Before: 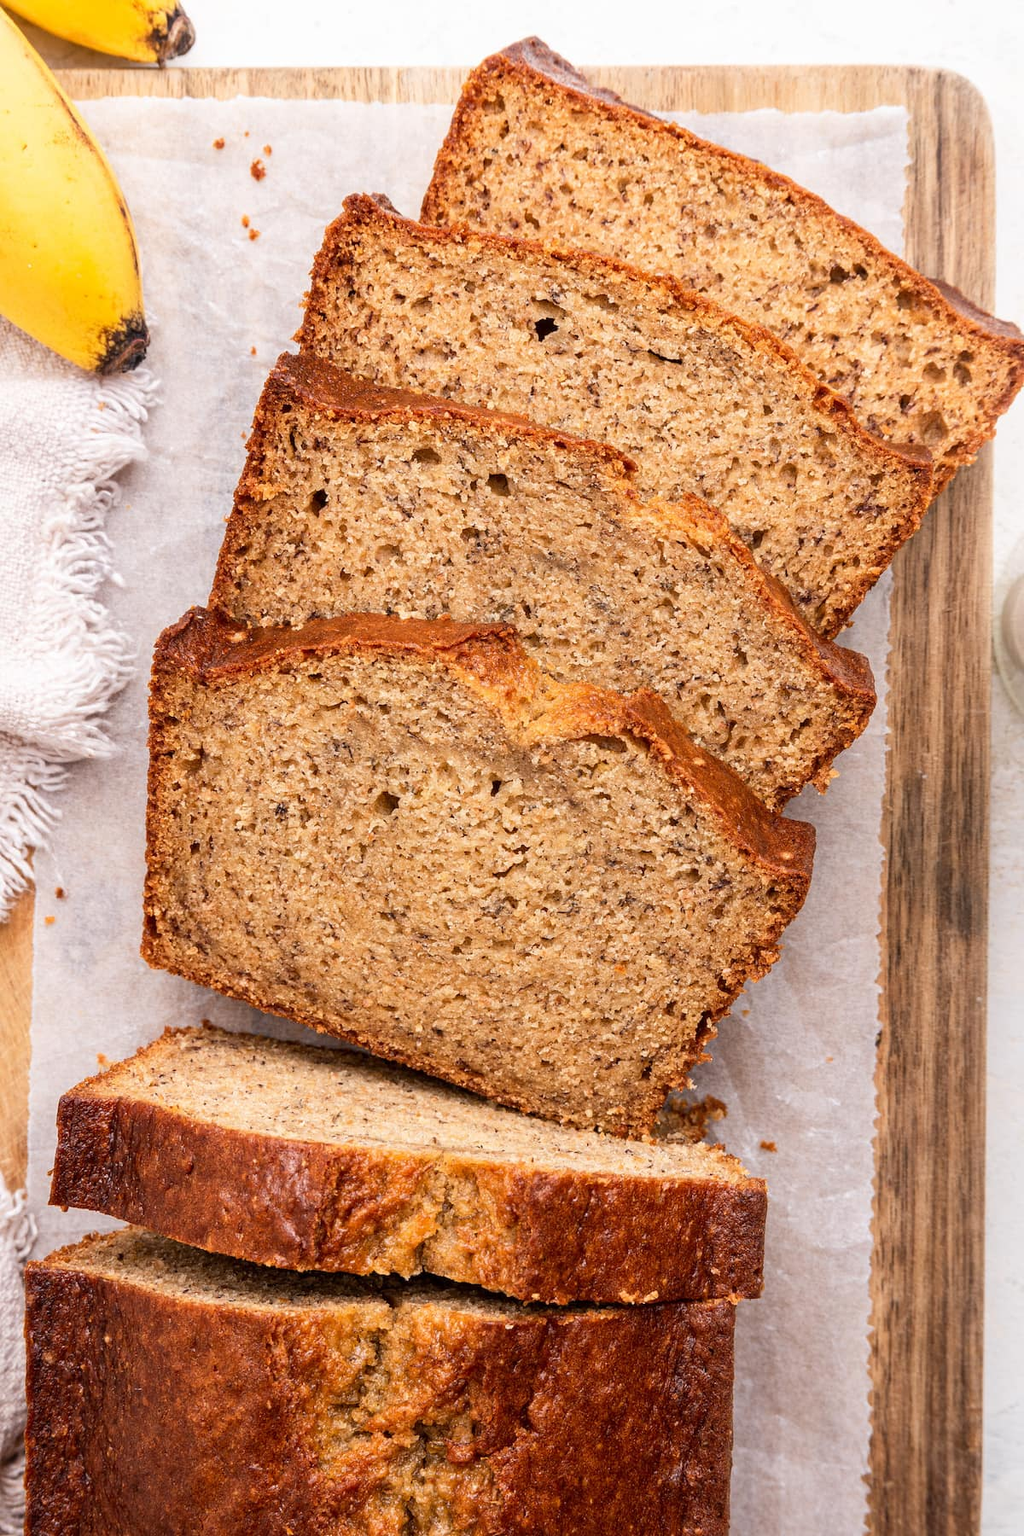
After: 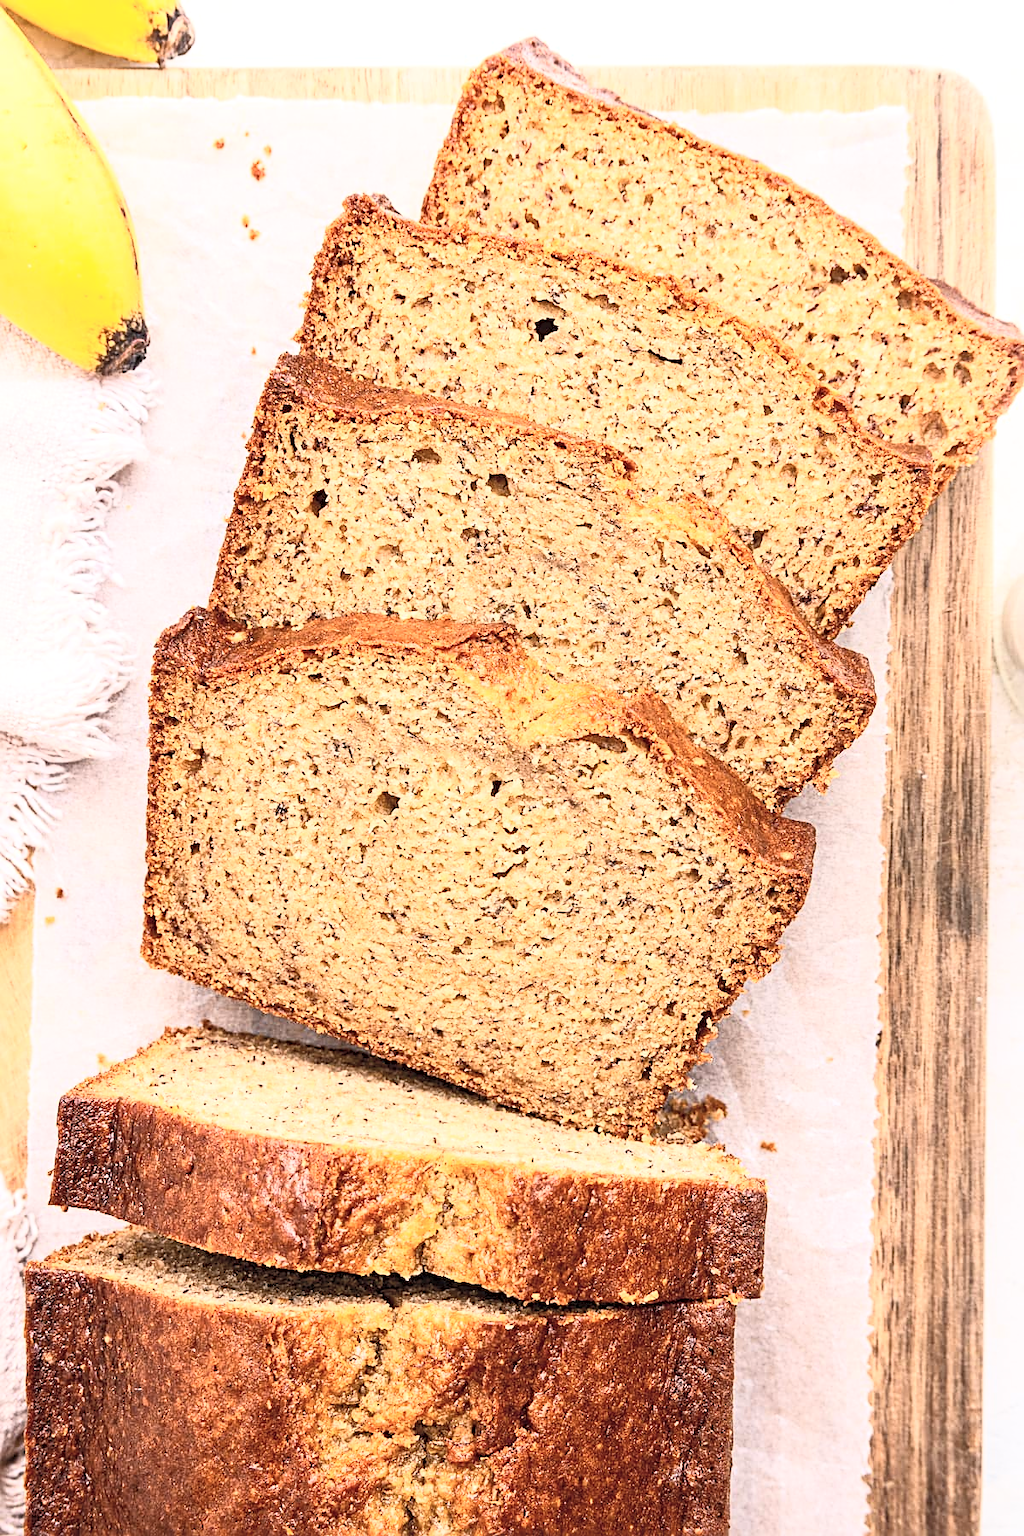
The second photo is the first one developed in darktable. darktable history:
contrast brightness saturation: contrast 0.376, brightness 0.523
exposure: exposure 0.128 EV, compensate exposure bias true, compensate highlight preservation false
sharpen: radius 2.56, amount 0.637
